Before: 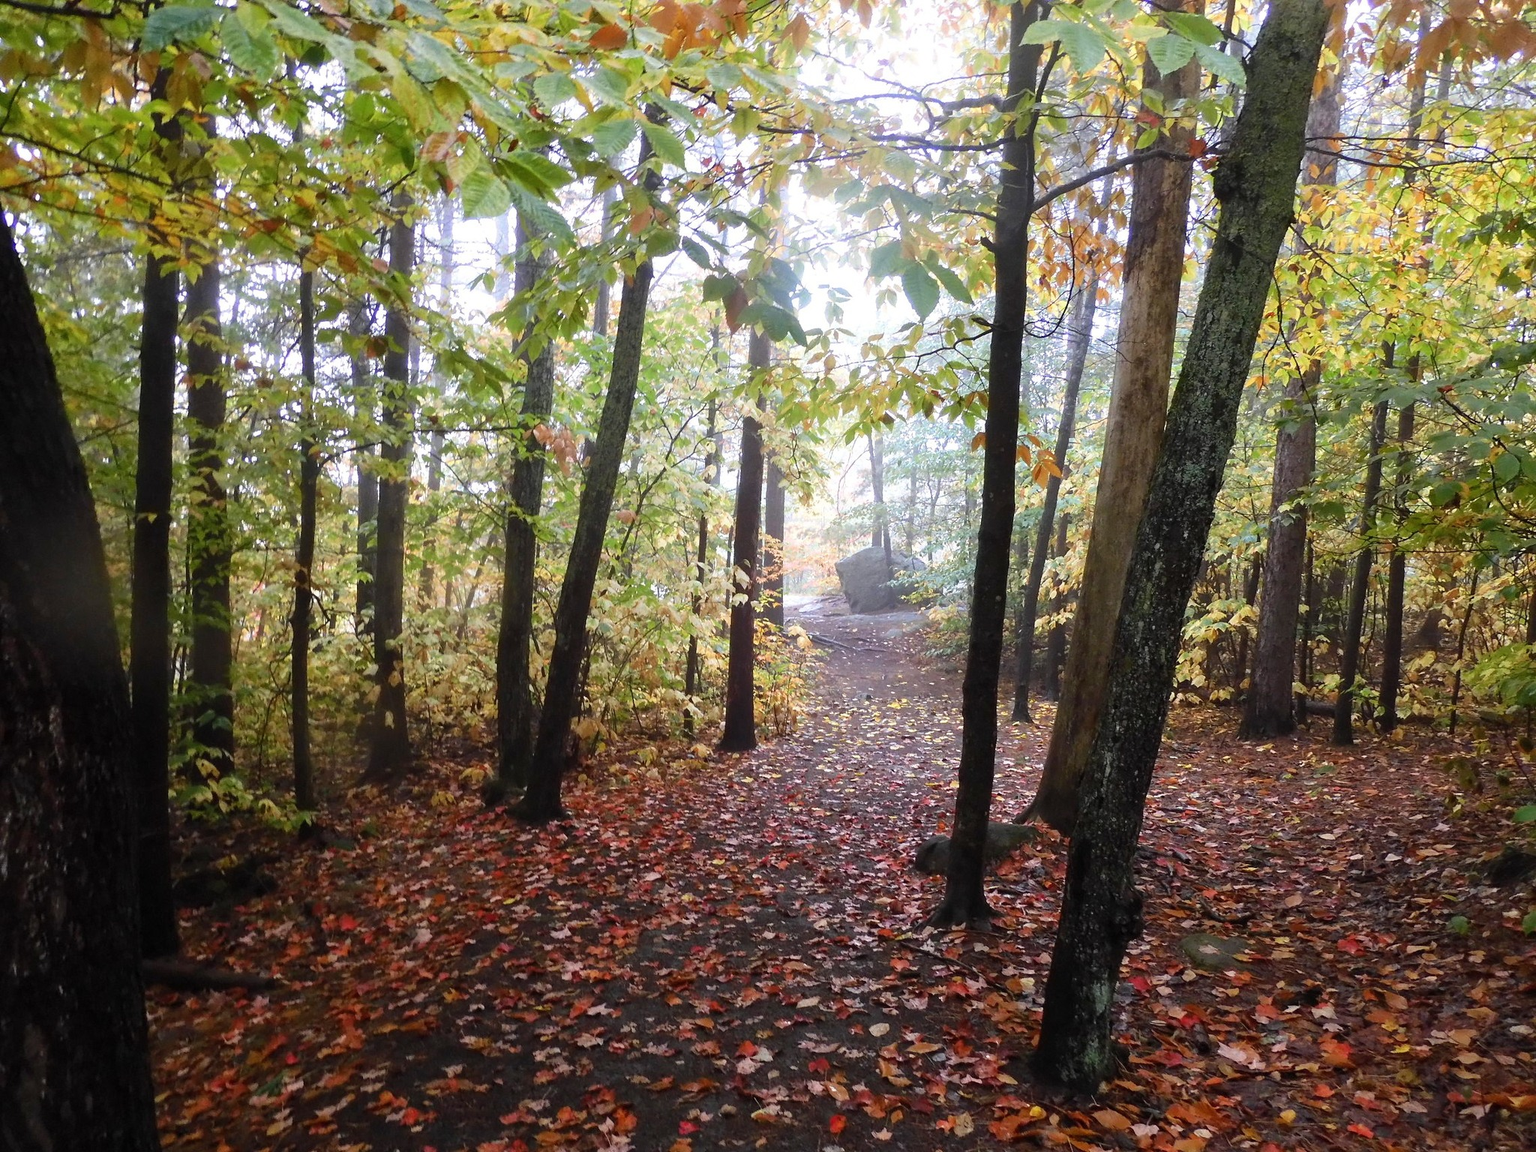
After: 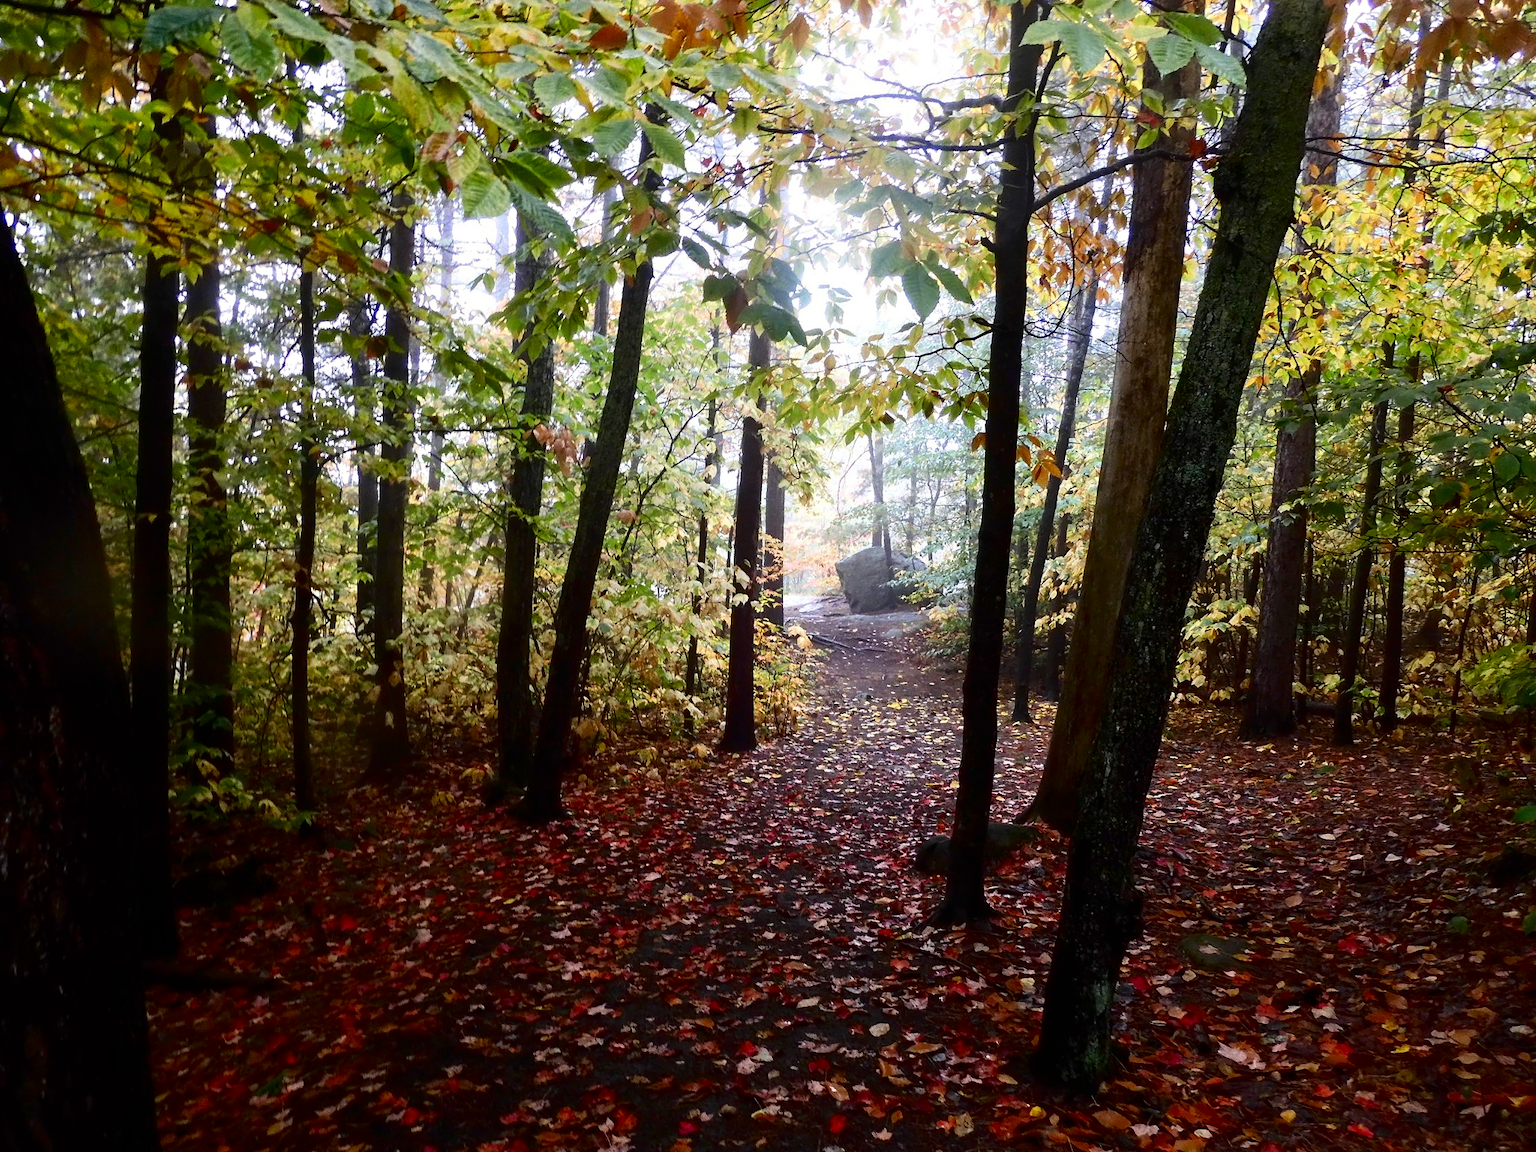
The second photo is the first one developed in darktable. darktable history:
tone equalizer: on, module defaults
contrast brightness saturation: contrast 0.191, brightness -0.24, saturation 0.112
